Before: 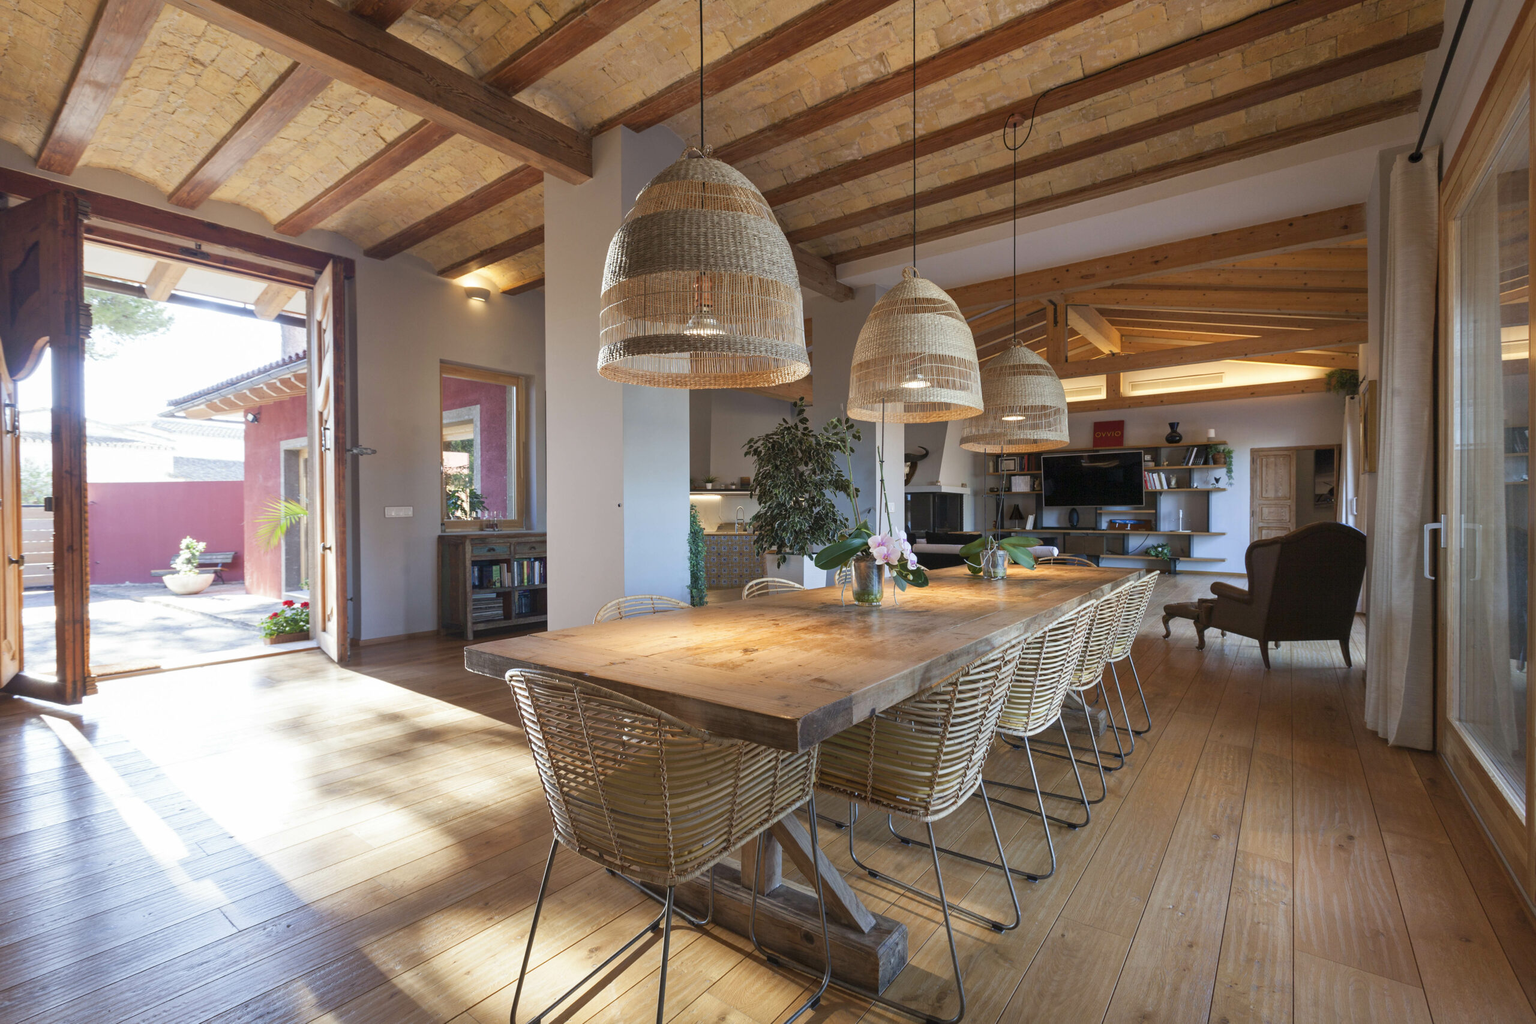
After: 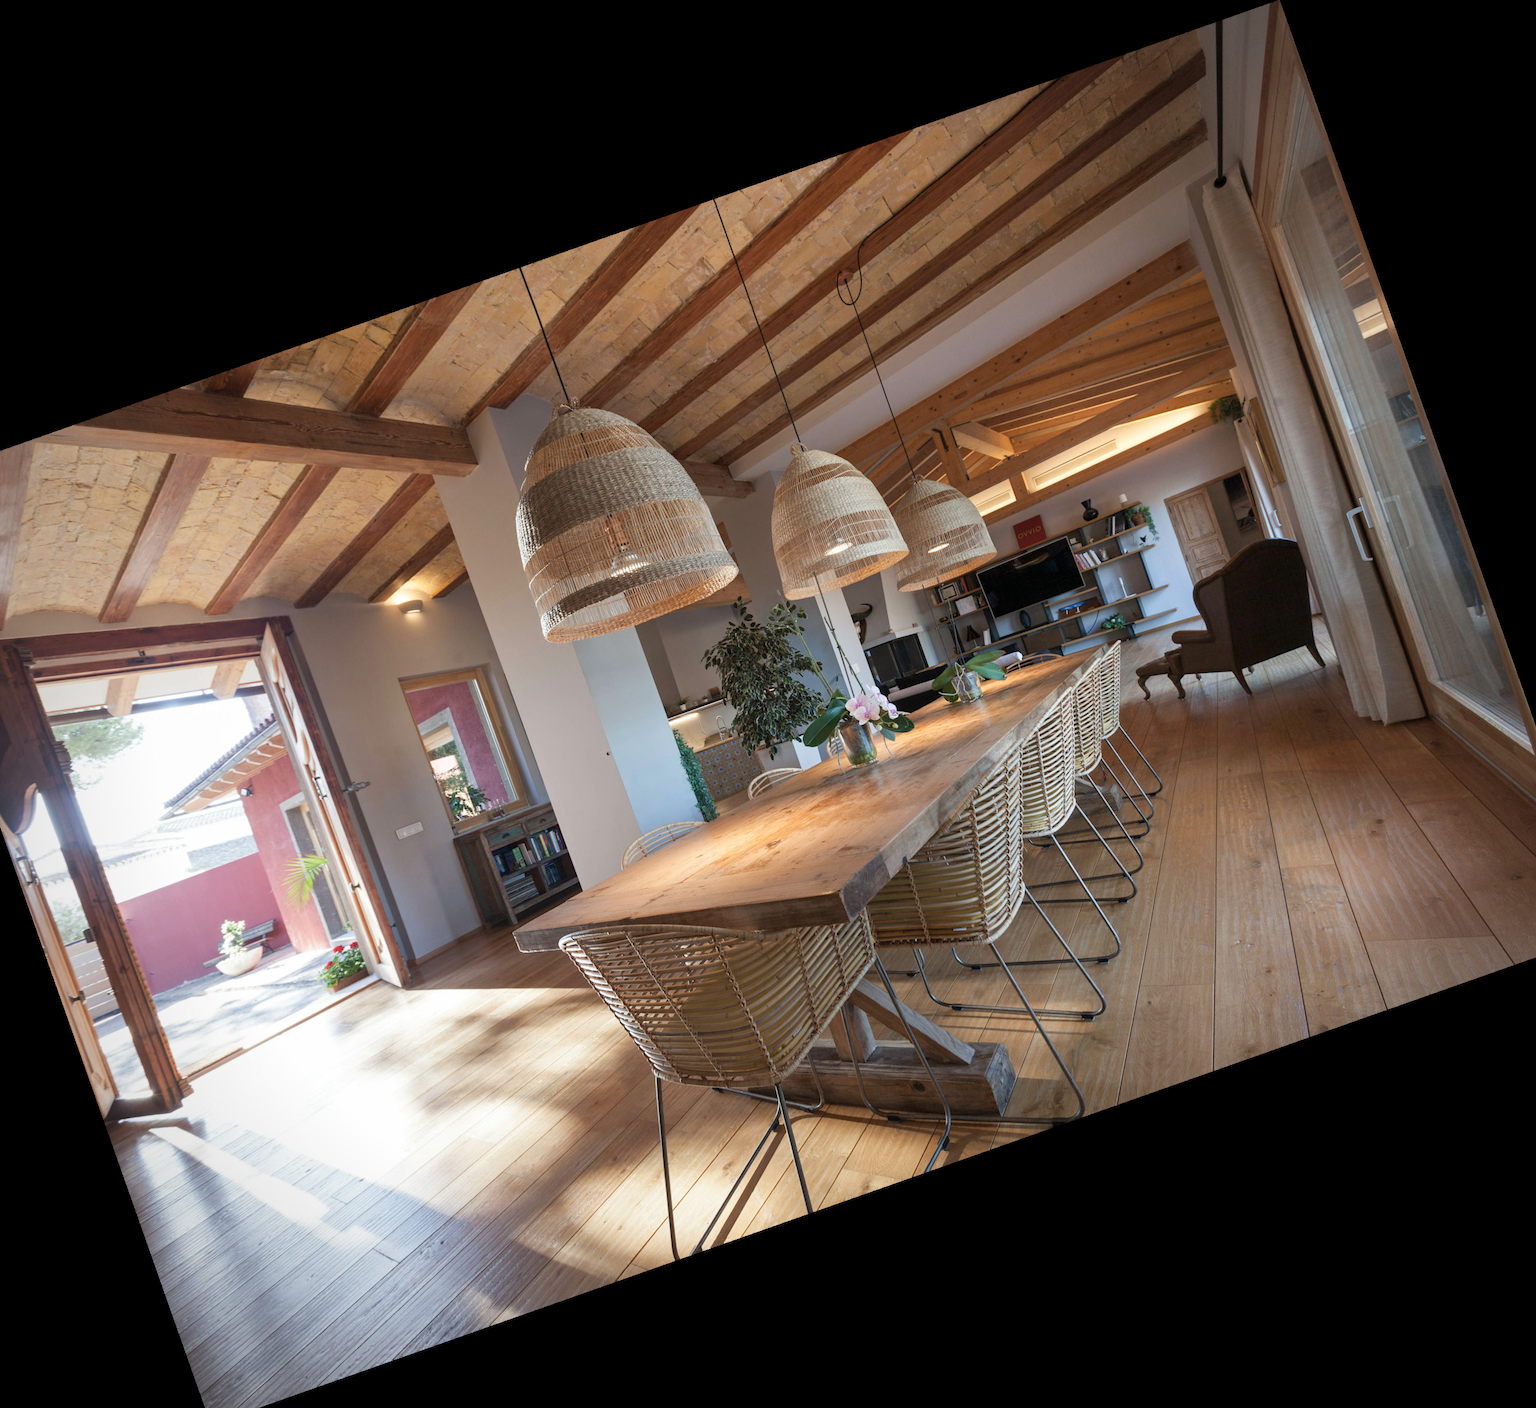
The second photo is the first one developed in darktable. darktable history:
crop and rotate: angle 19.43°, left 6.812%, right 4.125%, bottom 1.087%
contrast brightness saturation: saturation -0.17
vignetting: width/height ratio 1.094
